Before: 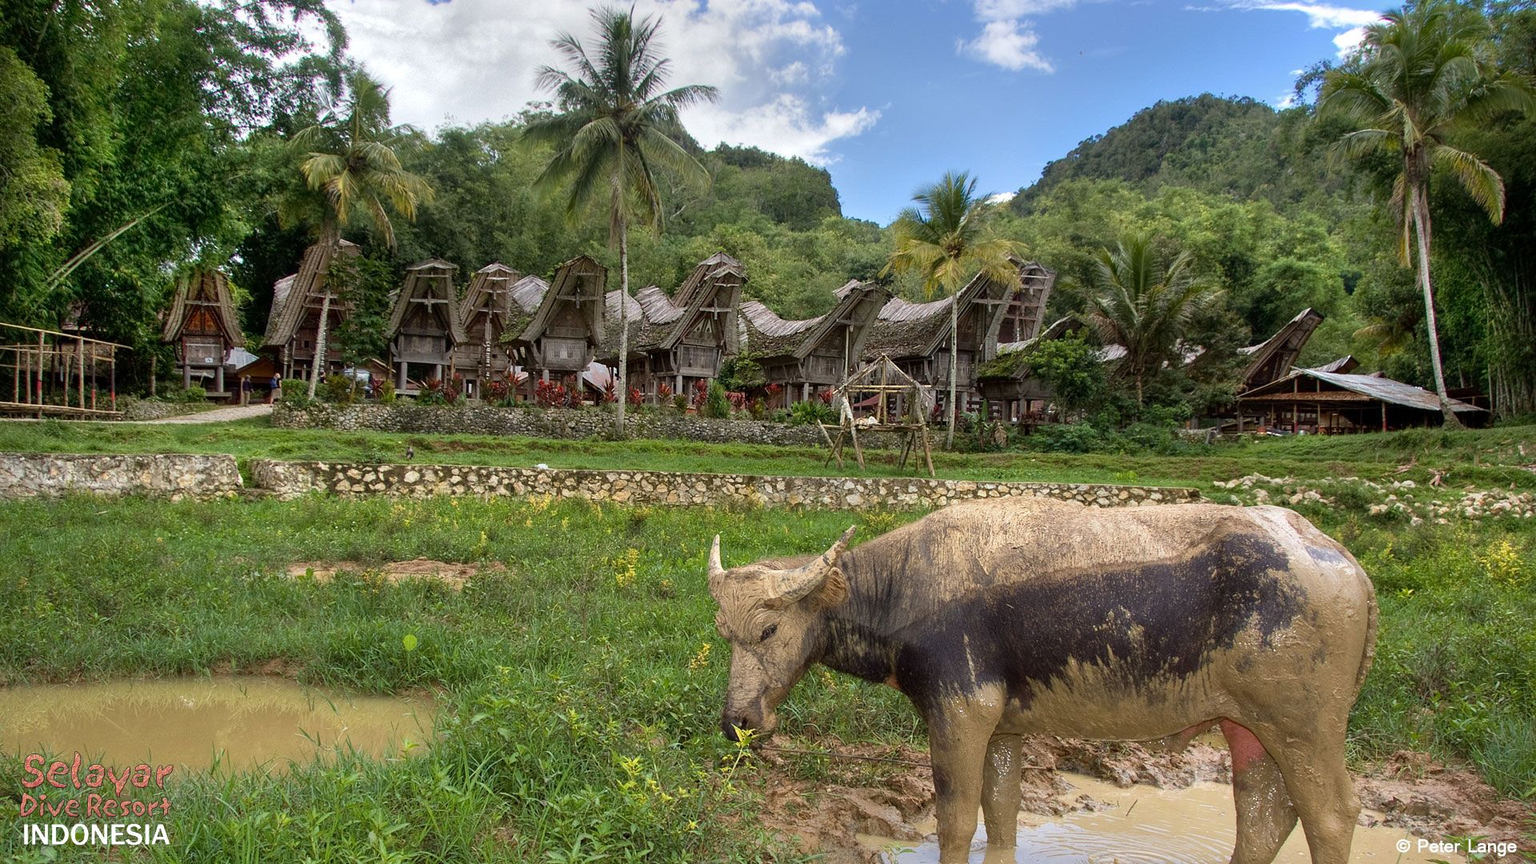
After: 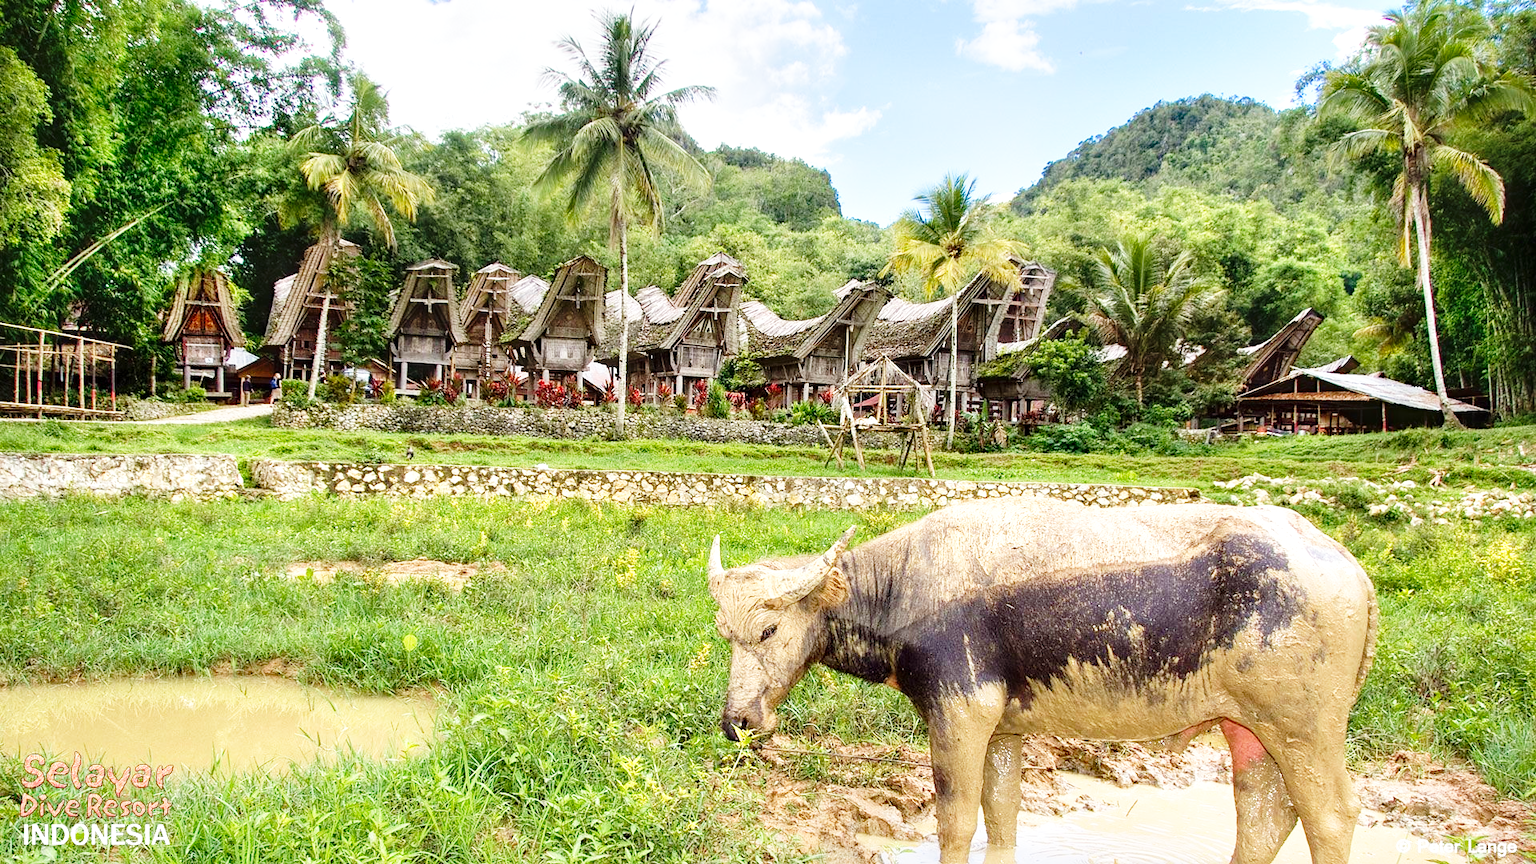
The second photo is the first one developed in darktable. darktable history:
base curve: curves: ch0 [(0, 0) (0.026, 0.03) (0.109, 0.232) (0.351, 0.748) (0.669, 0.968) (1, 1)], fusion 1, preserve colors none
